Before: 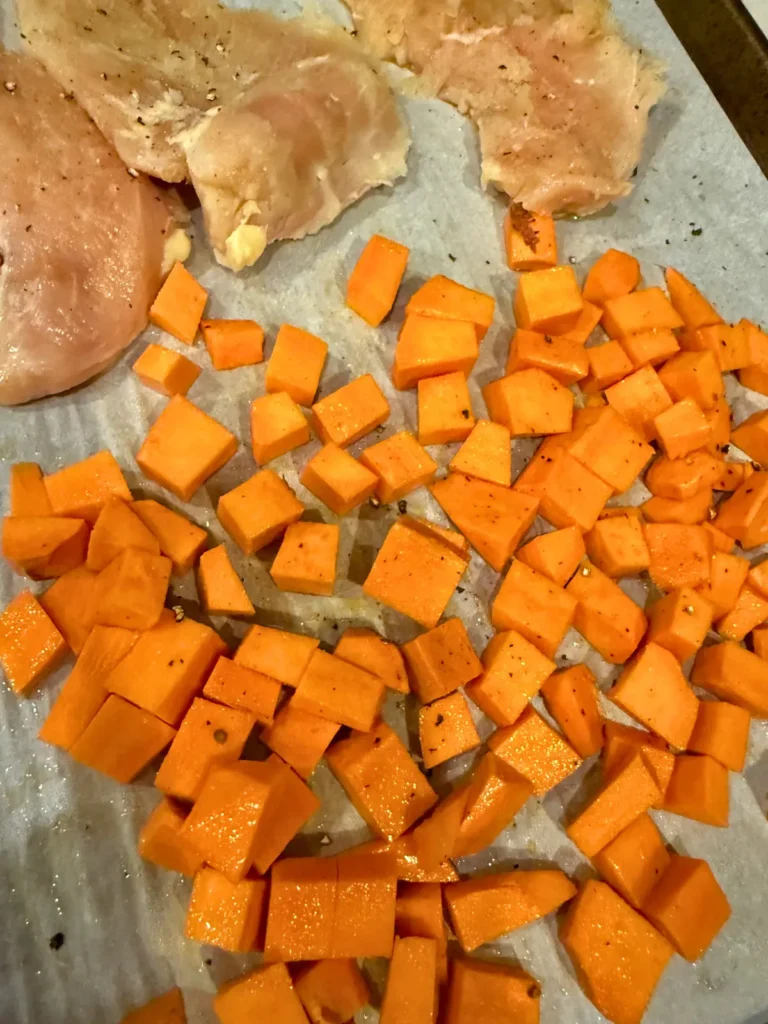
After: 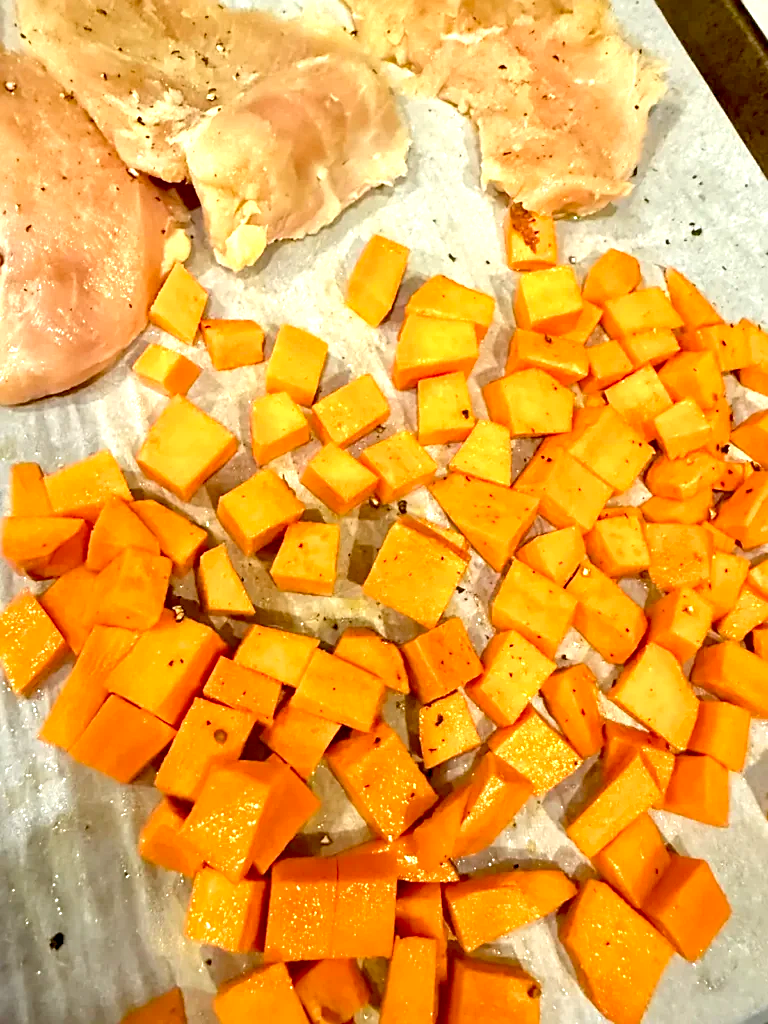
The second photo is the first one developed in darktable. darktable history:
exposure: black level correction 0.008, exposure 0.979 EV, compensate highlight preservation false
sharpen: on, module defaults
